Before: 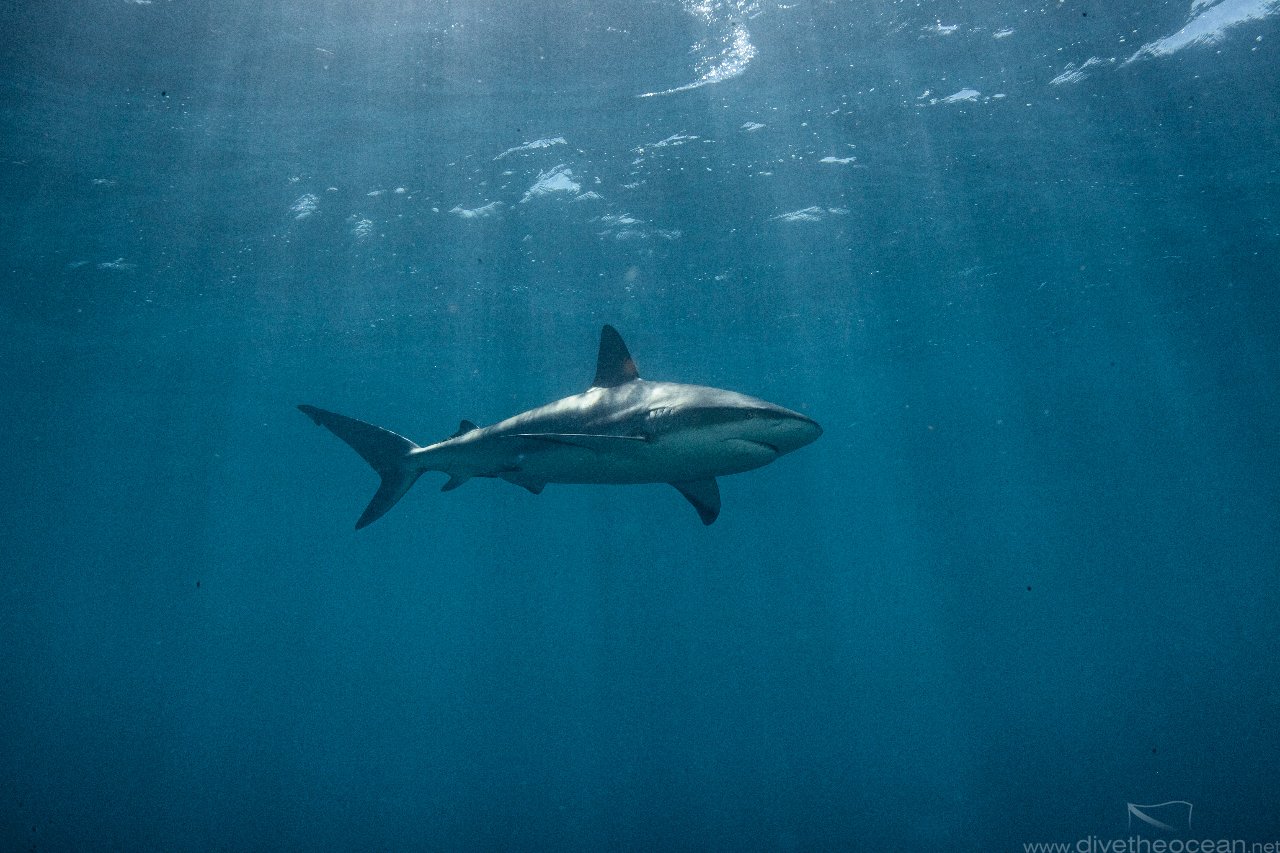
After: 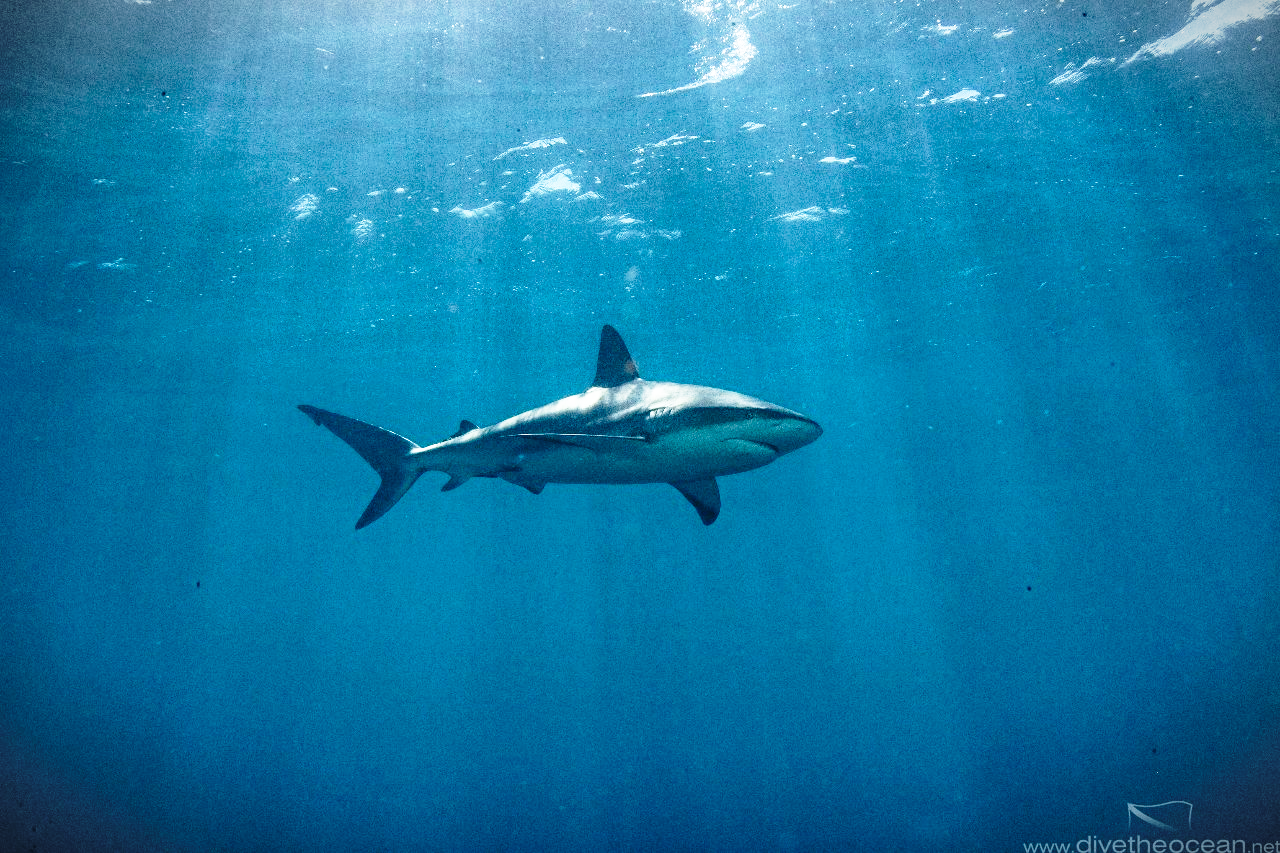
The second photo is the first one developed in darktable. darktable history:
vignetting: fall-off start 99.52%, width/height ratio 1.307, unbound false
base curve: curves: ch0 [(0, 0) (0.026, 0.03) (0.109, 0.232) (0.351, 0.748) (0.669, 0.968) (1, 1)], preserve colors none
haze removal: adaptive false
